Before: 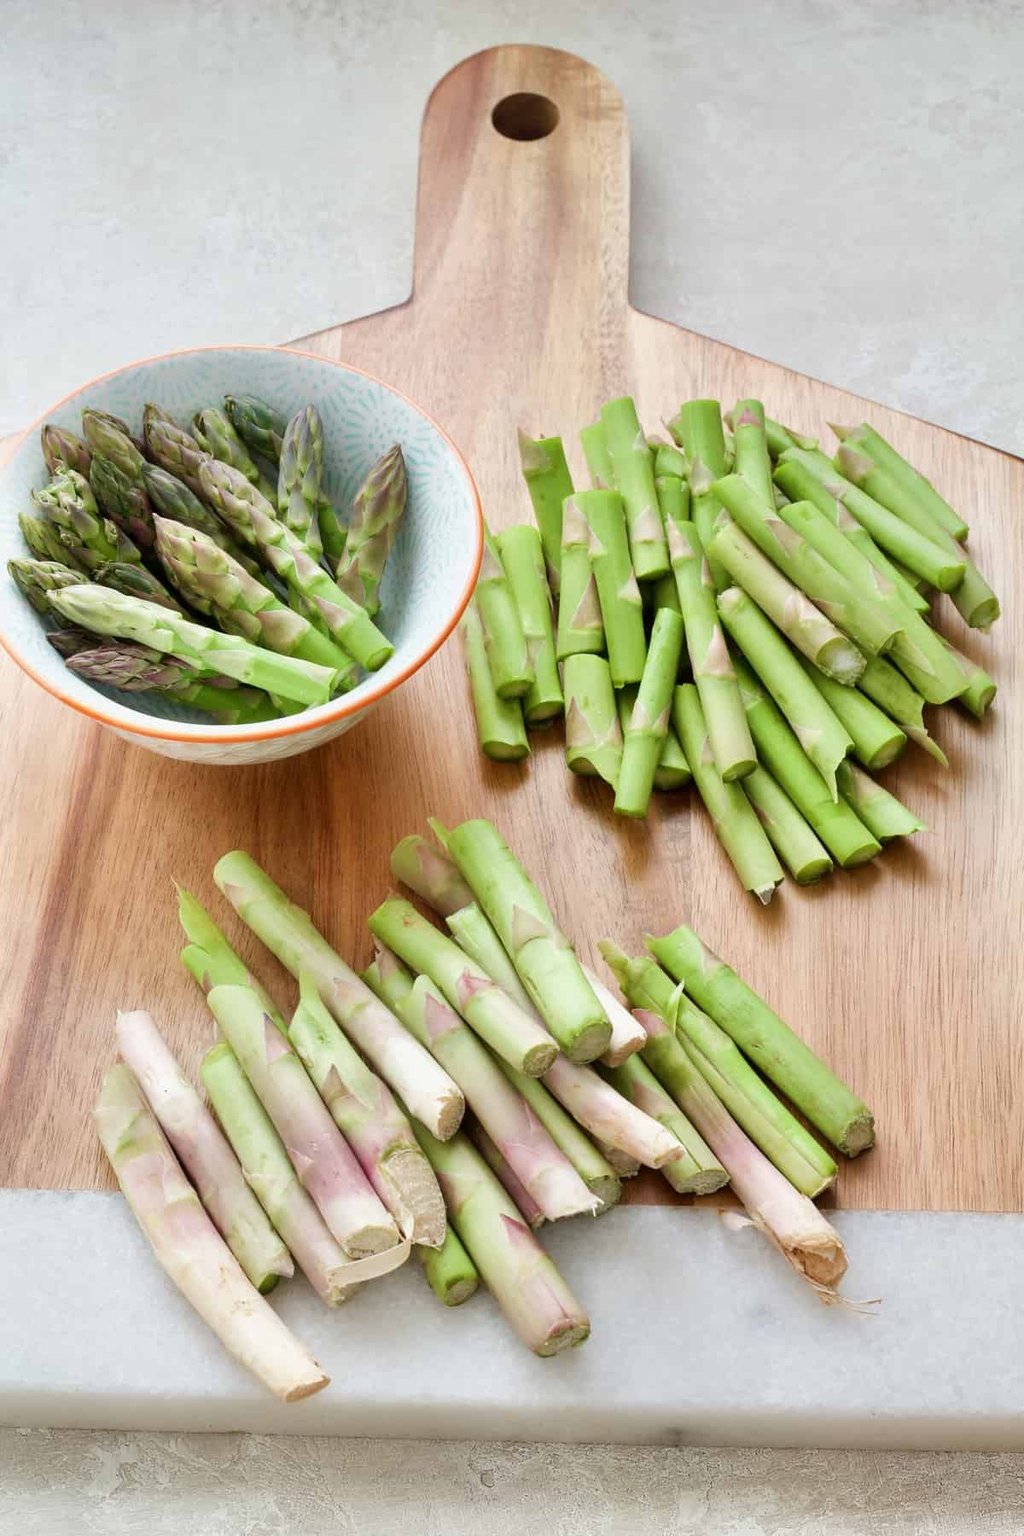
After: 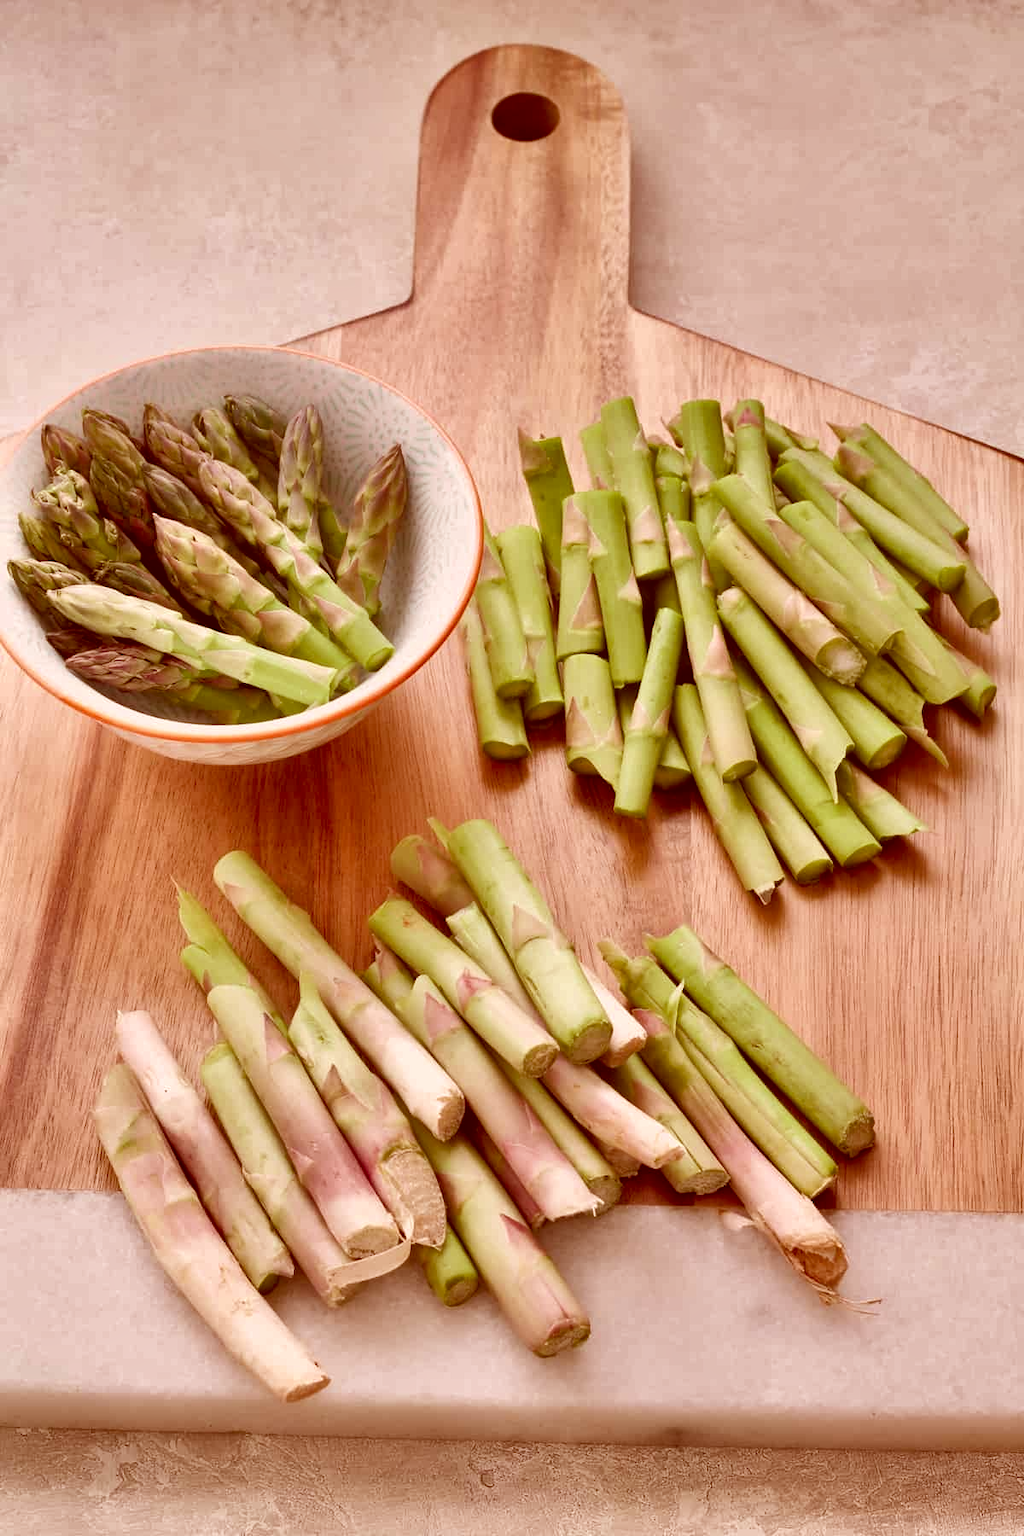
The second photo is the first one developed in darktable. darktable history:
shadows and highlights: shadows 40, highlights -54, highlights color adjustment 46%, low approximation 0.01, soften with gaussian
color correction: highlights a* 9.03, highlights b* 8.71, shadows a* 40, shadows b* 40, saturation 0.8
